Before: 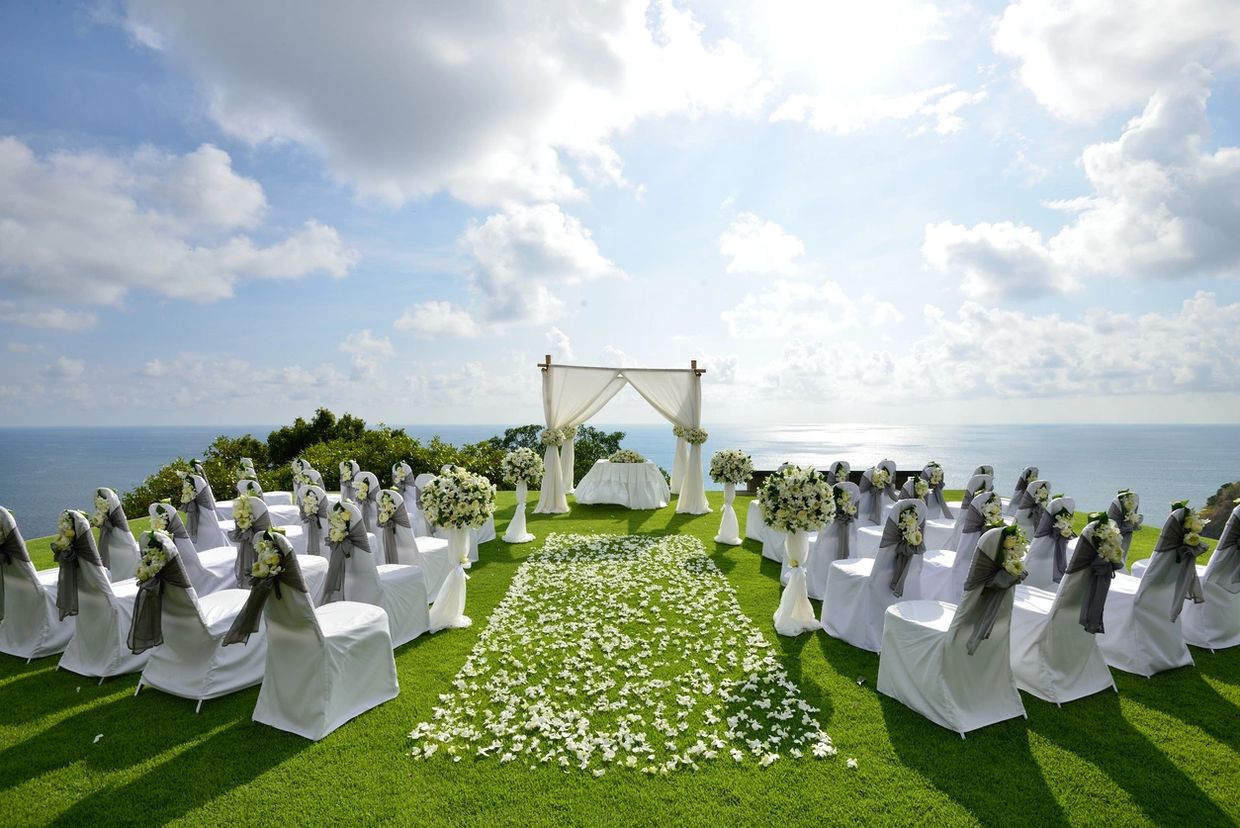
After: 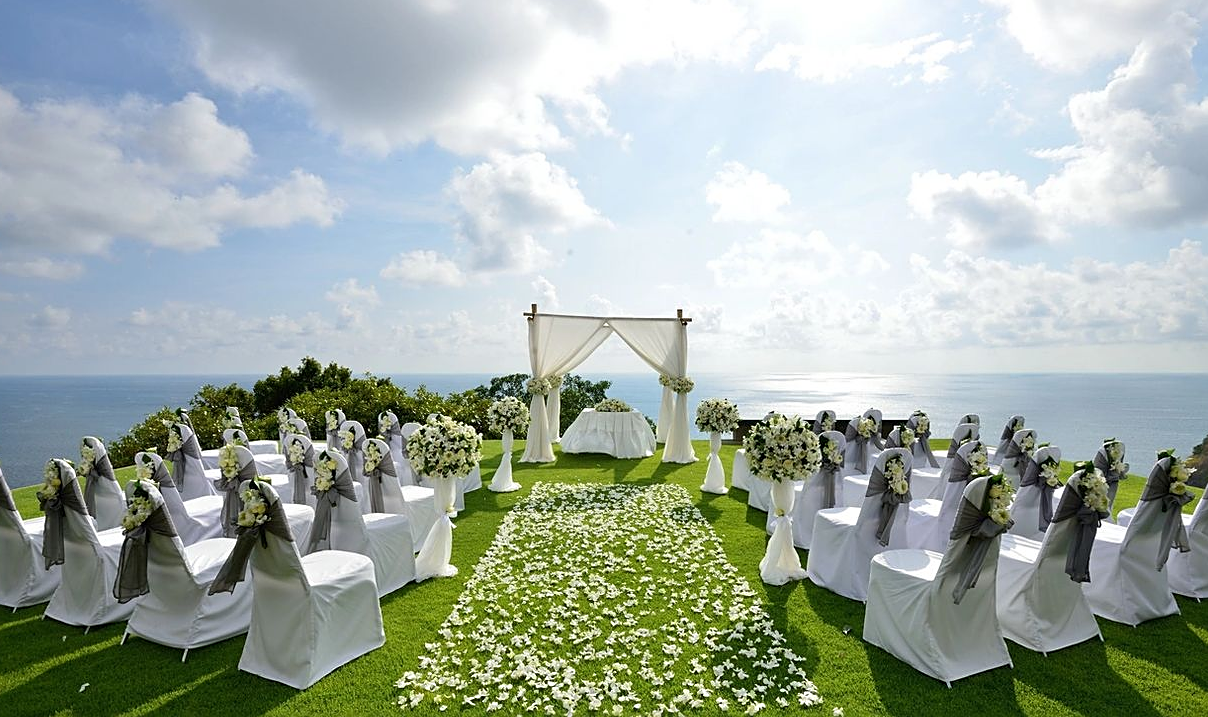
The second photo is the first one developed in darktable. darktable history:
crop: left 1.189%, top 6.166%, right 1.359%, bottom 7.205%
sharpen: on, module defaults
